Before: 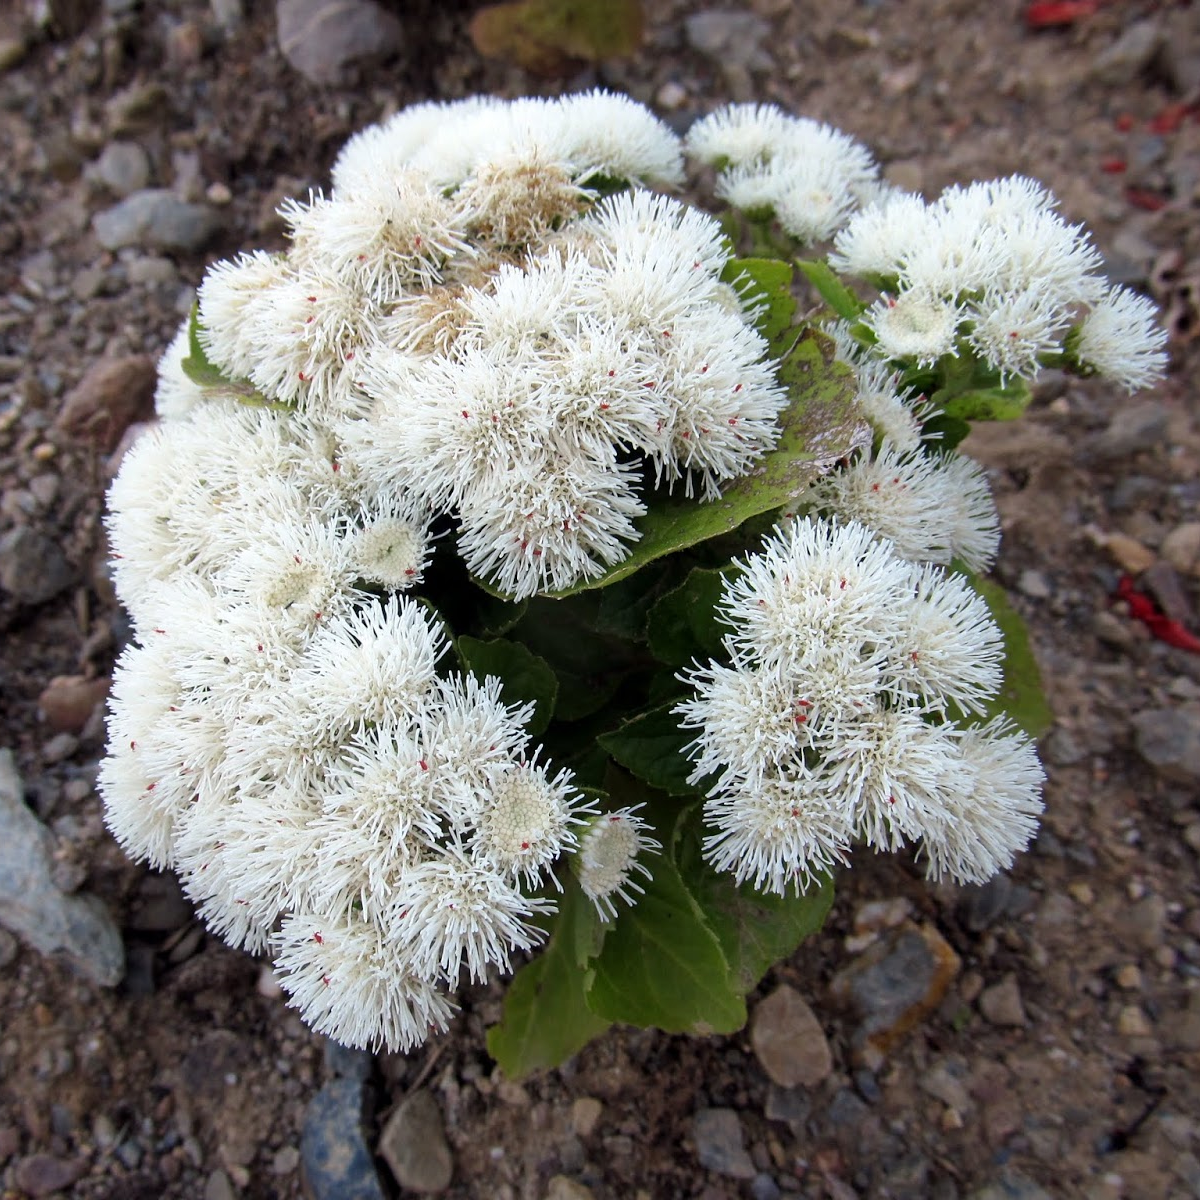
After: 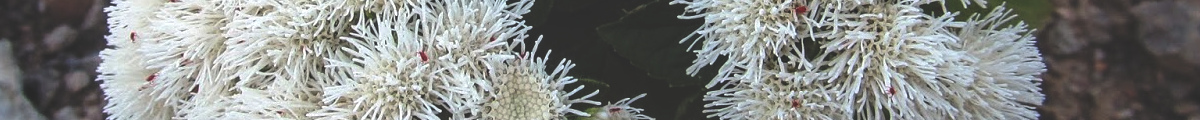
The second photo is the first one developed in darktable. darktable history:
rgb curve: curves: ch0 [(0, 0.186) (0.314, 0.284) (0.775, 0.708) (1, 1)], compensate middle gray true, preserve colors none
local contrast: detail 130%
crop and rotate: top 59.084%, bottom 30.916%
